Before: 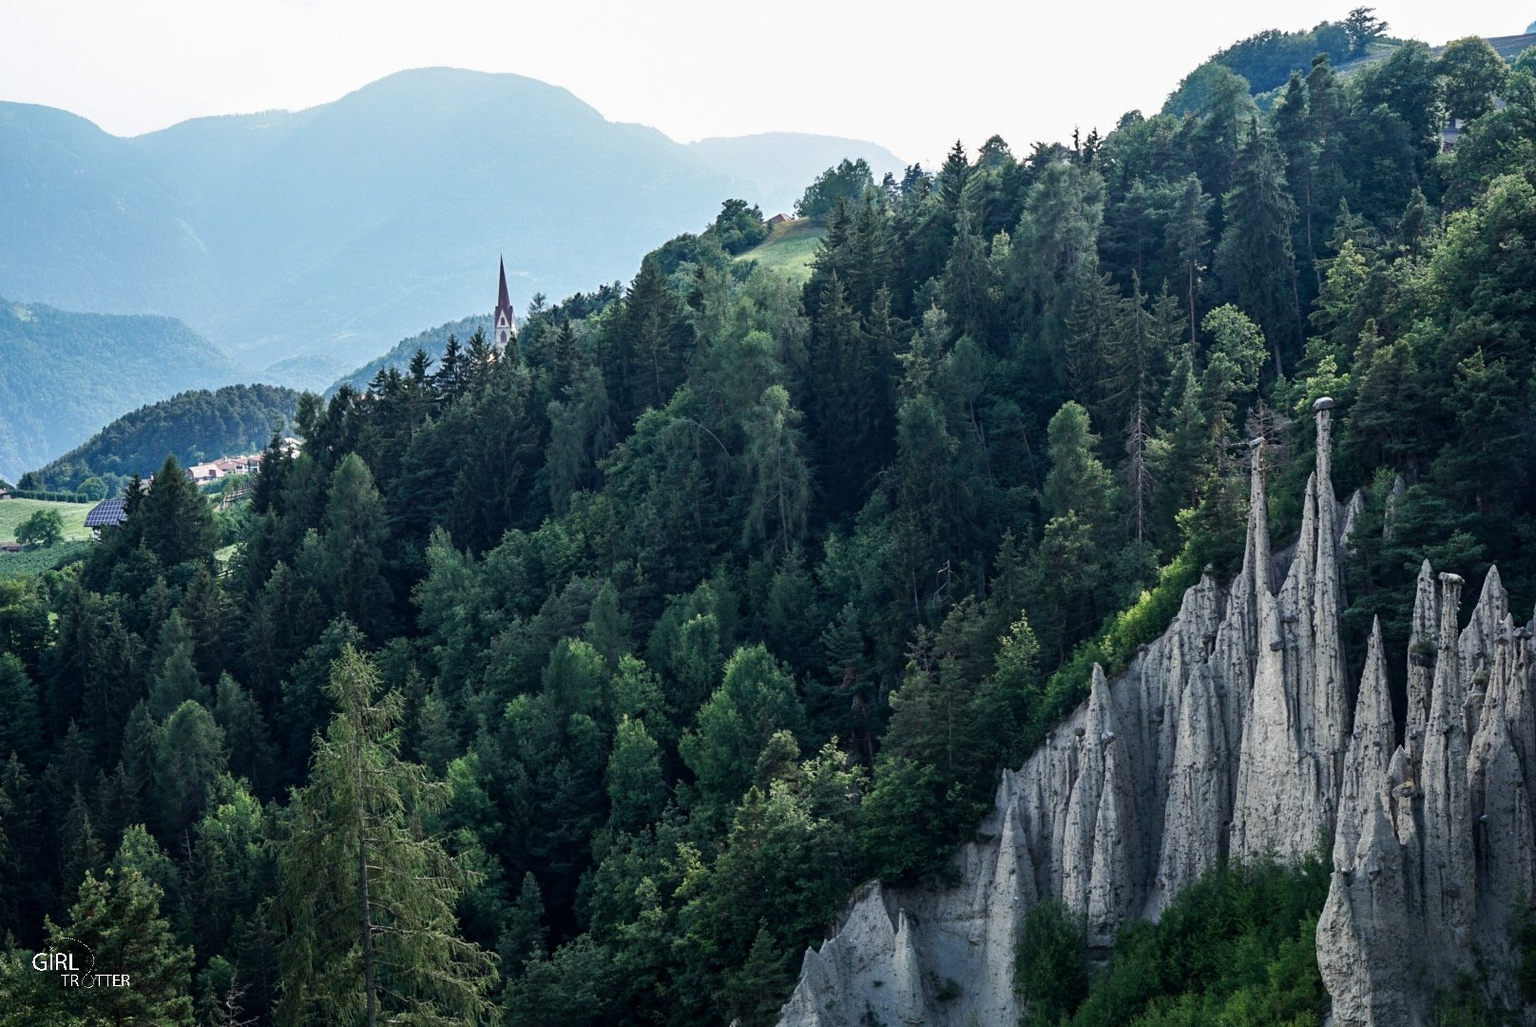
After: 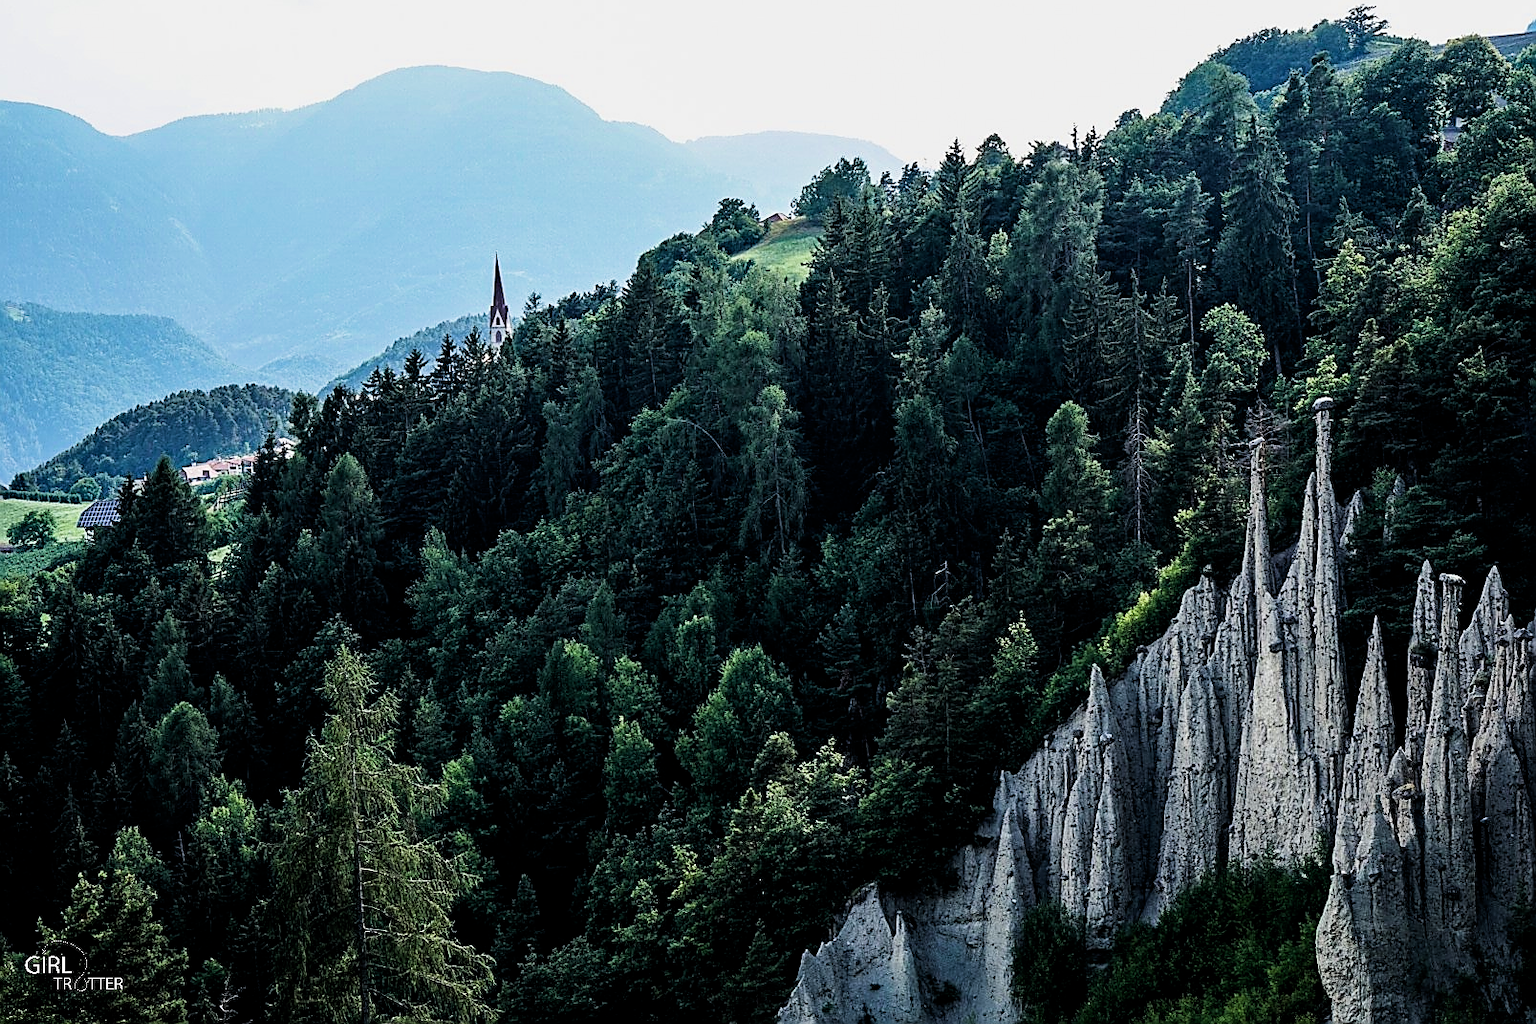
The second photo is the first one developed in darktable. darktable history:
crop and rotate: left 0.518%, top 0.341%, bottom 0.388%
sharpen: radius 1.42, amount 1.257, threshold 0.644
velvia: on, module defaults
filmic rgb: middle gray luminance 9.92%, black relative exposure -8.65 EV, white relative exposure 3.3 EV, target black luminance 0%, hardness 5.21, latitude 44.54%, contrast 1.311, highlights saturation mix 4.22%, shadows ↔ highlights balance 23.81%
haze removal: compatibility mode true, adaptive false
